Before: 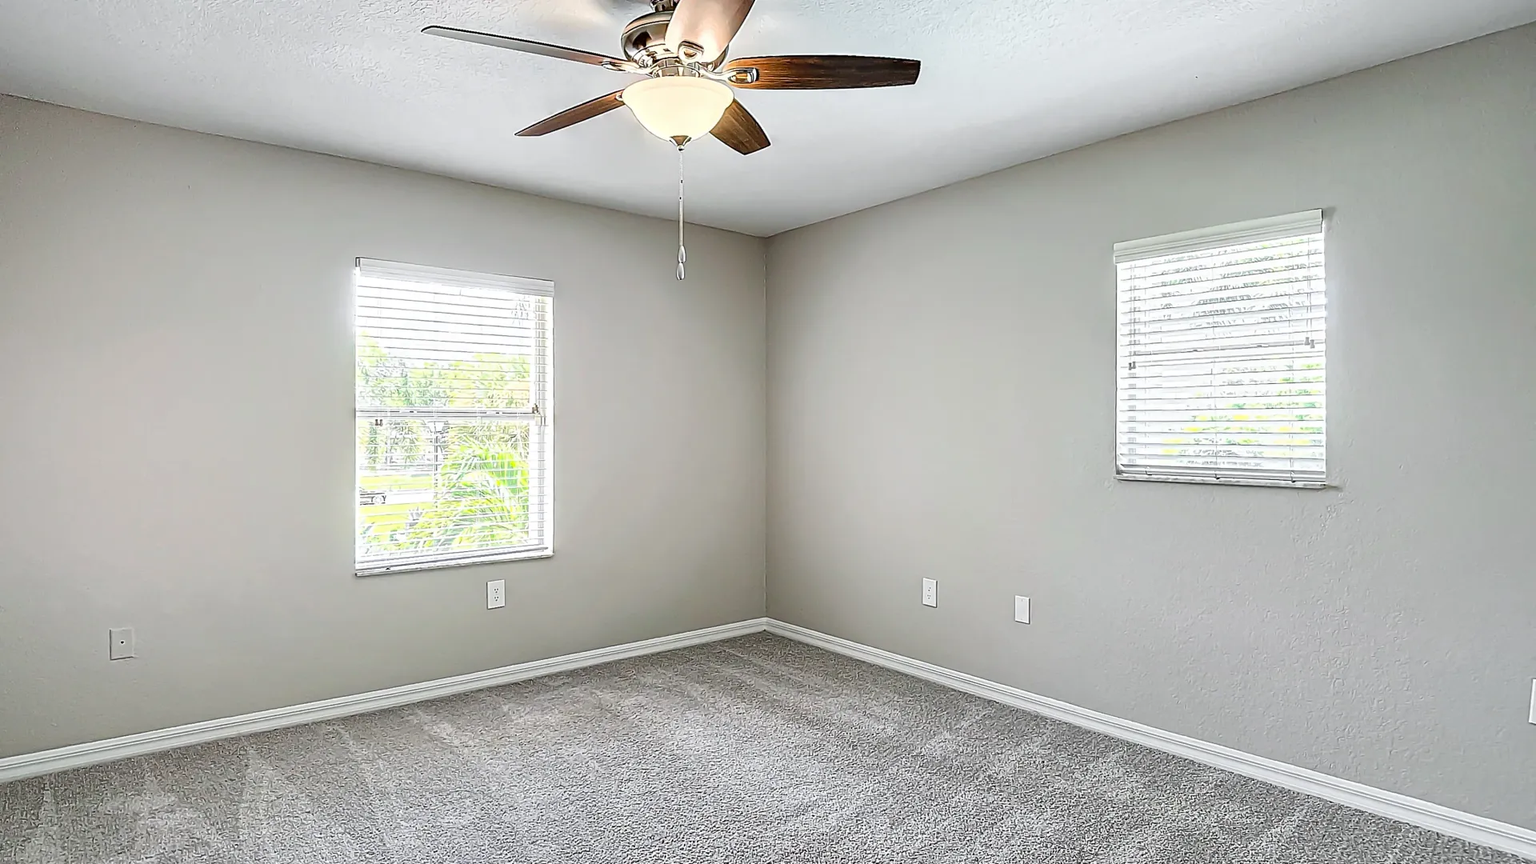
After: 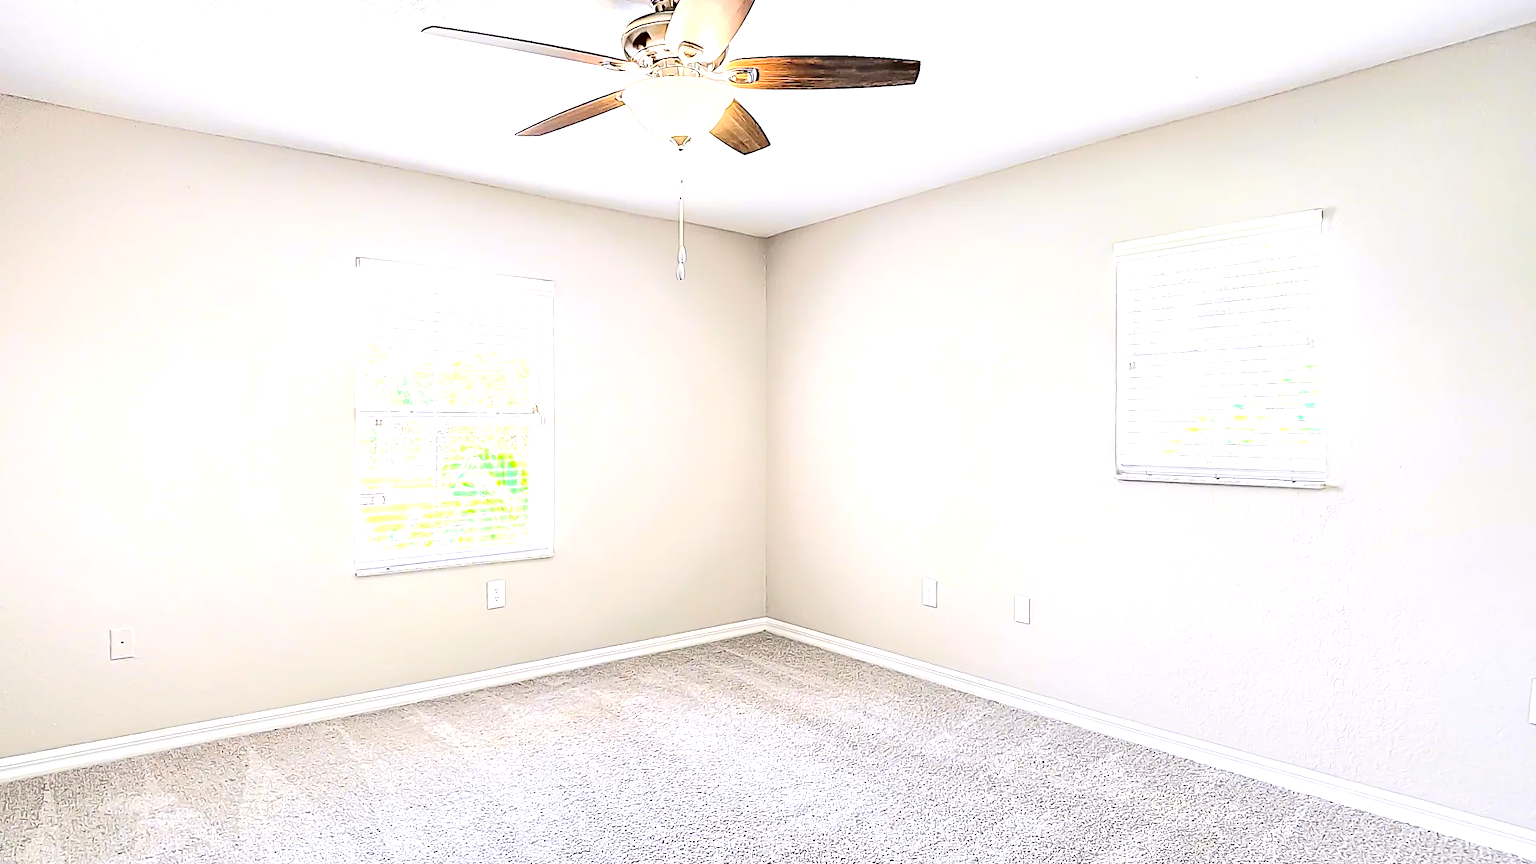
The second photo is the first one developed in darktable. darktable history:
exposure: black level correction 0, exposure 1.675 EV, compensate exposure bias true
tone curve: curves: ch0 [(0.003, 0.003) (0.104, 0.026) (0.236, 0.181) (0.401, 0.443) (0.495, 0.55) (0.625, 0.67) (0.819, 0.841) (0.96, 0.899)]; ch1 [(0, 0) (0.161, 0.092) (0.37, 0.302) (0.424, 0.402) (0.45, 0.466) (0.495, 0.51) (0.573, 0.571) (0.638, 0.641) (0.751, 0.741) (1, 1)]; ch2 [(0, 0) (0.352, 0.403) (0.466, 0.443) (0.524, 0.526) (0.56, 0.556) (1, 1)], color space Lab, independent channels, preserve colors none
